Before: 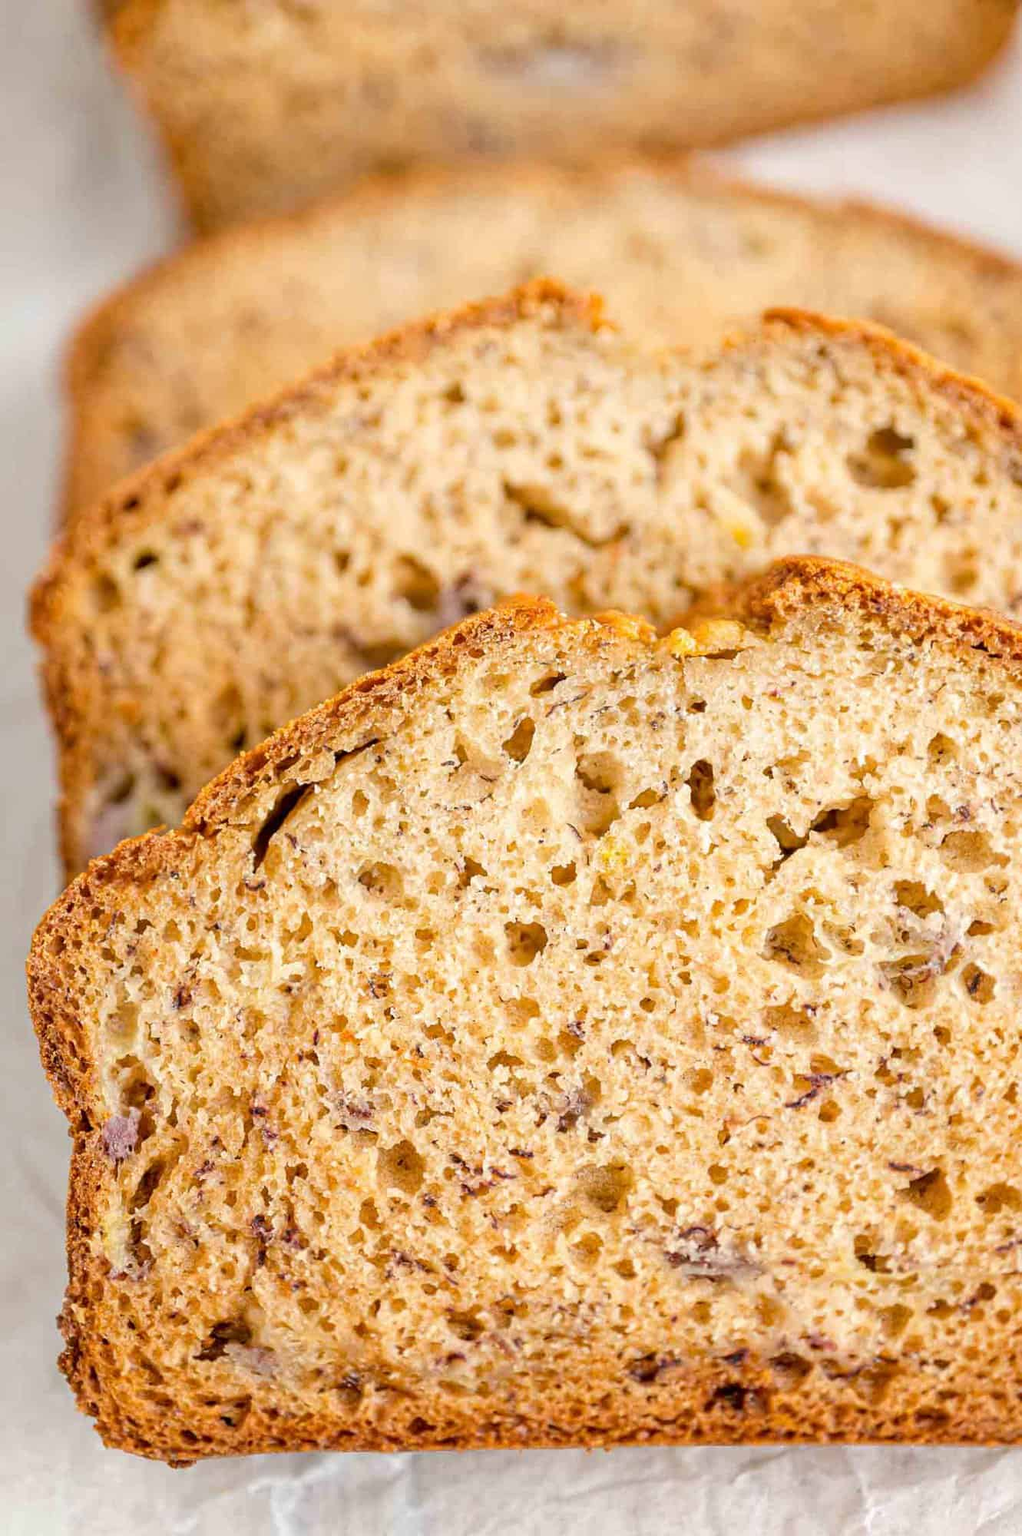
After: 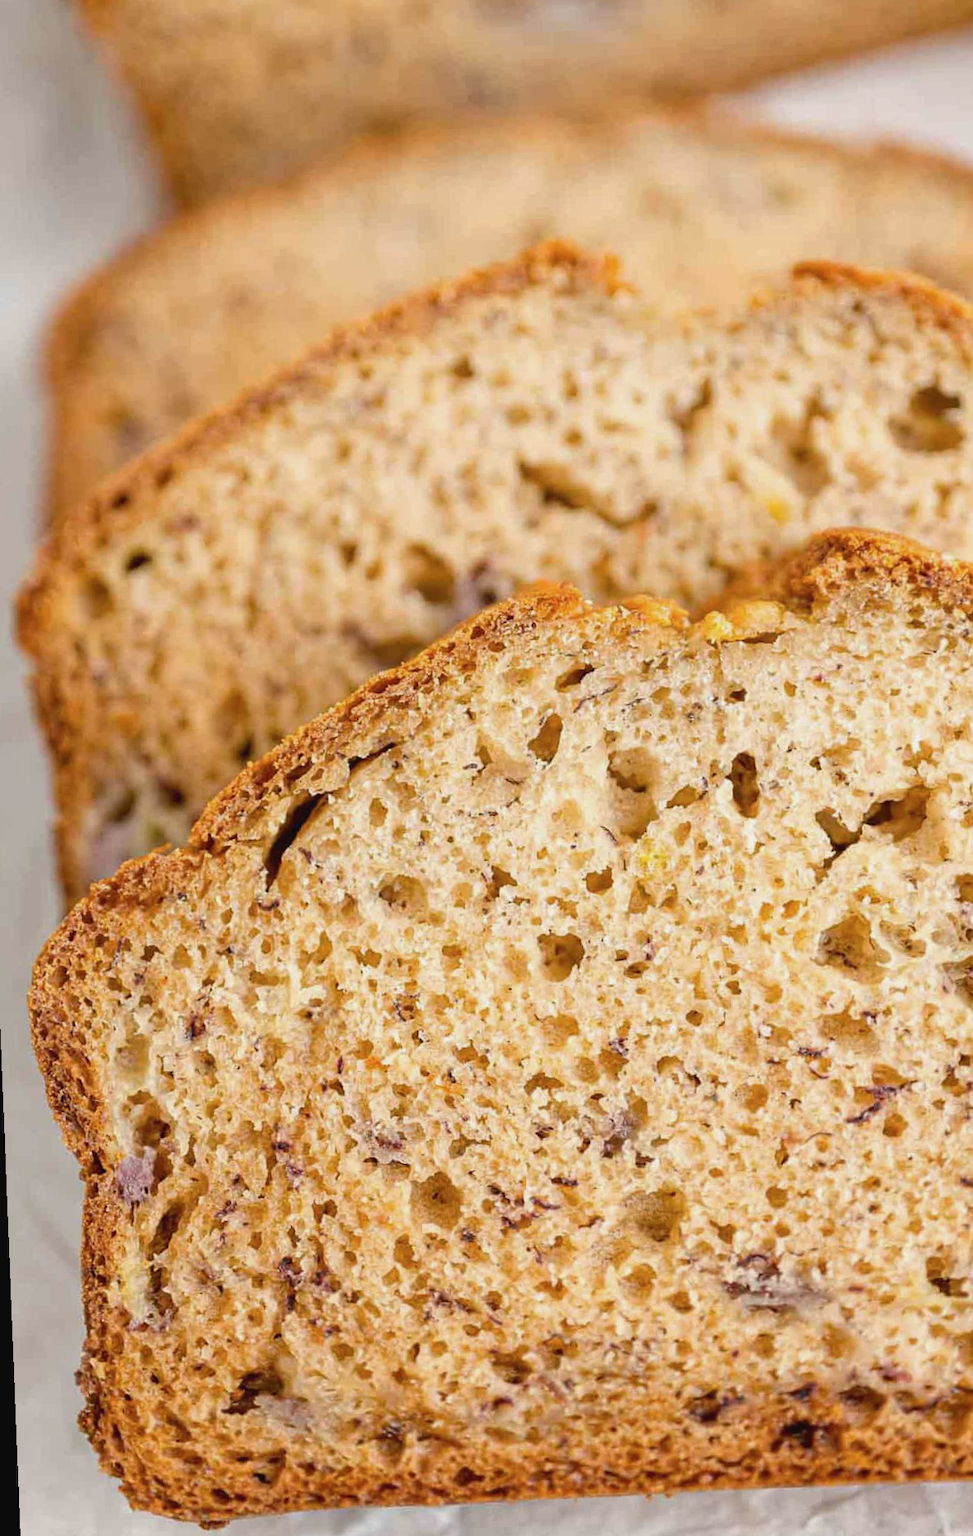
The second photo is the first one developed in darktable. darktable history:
contrast brightness saturation: contrast -0.08, brightness -0.04, saturation -0.11
crop: right 9.509%, bottom 0.031%
rotate and perspective: rotation -2.12°, lens shift (vertical) 0.009, lens shift (horizontal) -0.008, automatic cropping original format, crop left 0.036, crop right 0.964, crop top 0.05, crop bottom 0.959
